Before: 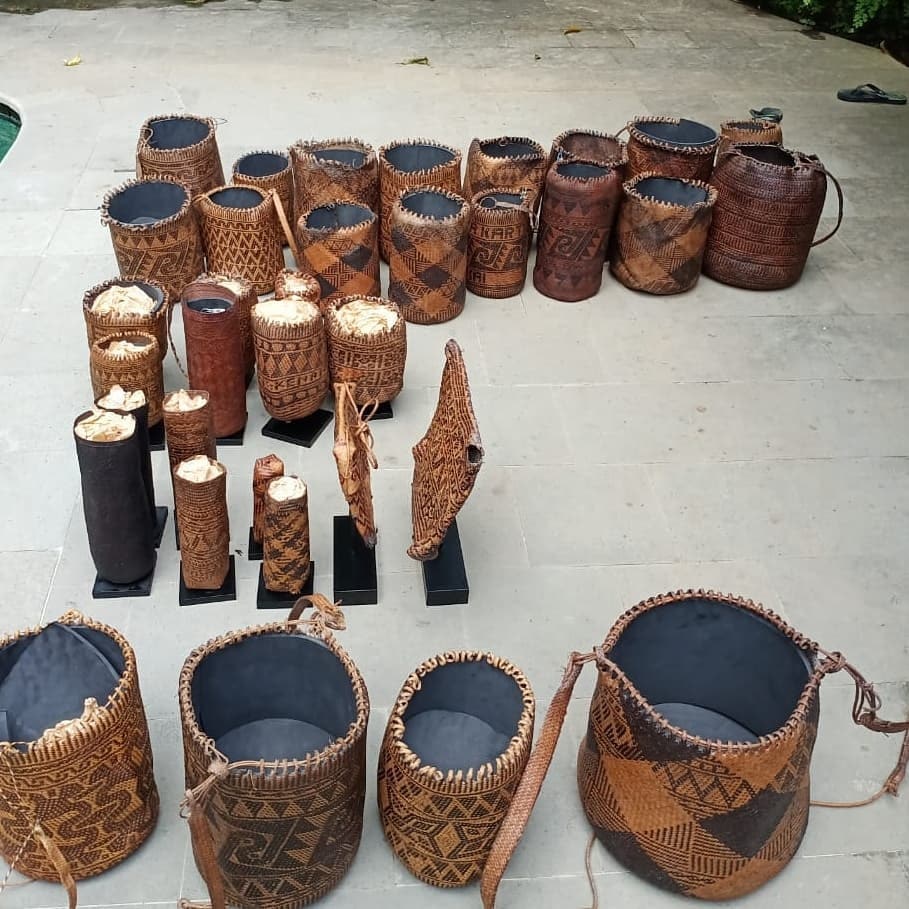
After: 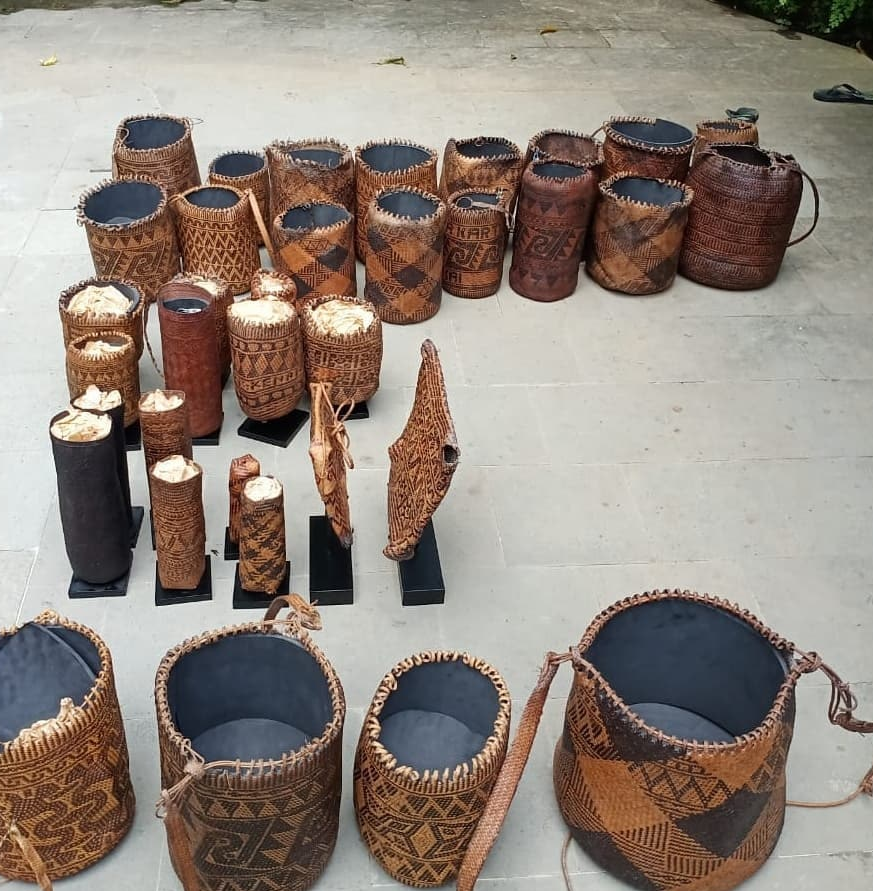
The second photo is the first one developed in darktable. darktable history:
crop and rotate: left 2.688%, right 1.215%, bottom 1.884%
